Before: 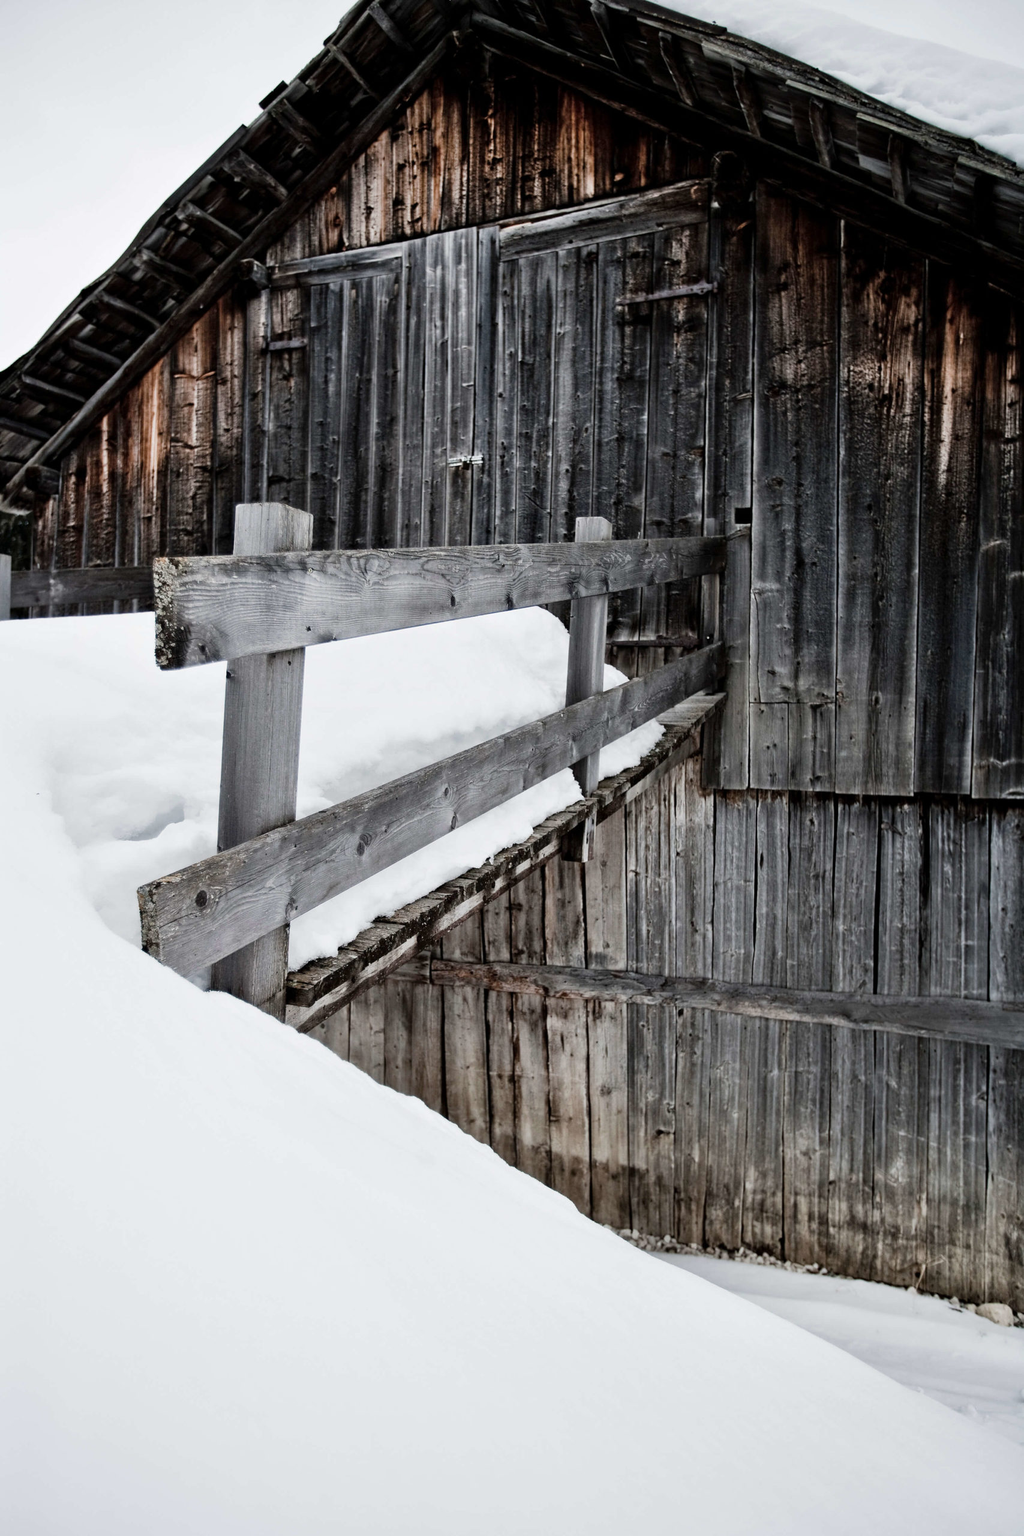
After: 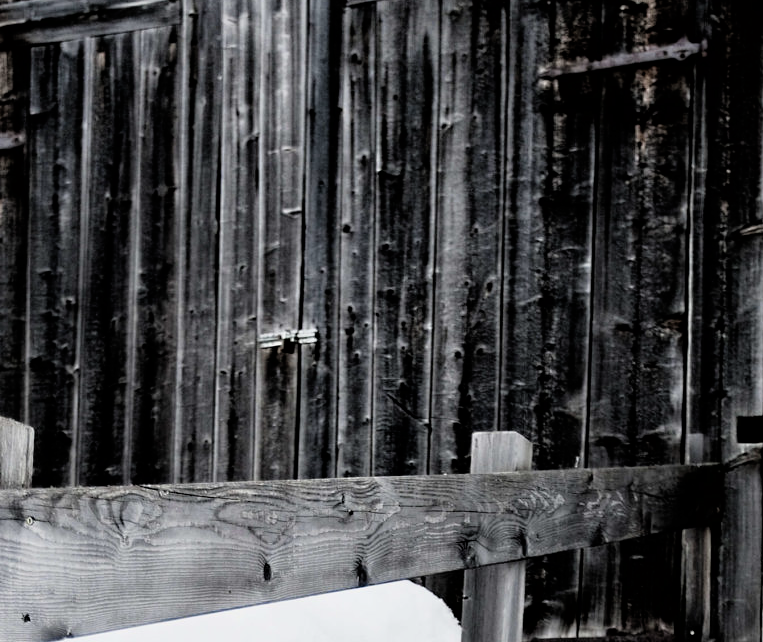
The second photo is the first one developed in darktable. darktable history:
filmic rgb: black relative exposure -4.91 EV, white relative exposure 2.84 EV, hardness 3.7
sharpen: radius 5.325, amount 0.312, threshold 26.433
crop: left 28.64%, top 16.832%, right 26.637%, bottom 58.055%
